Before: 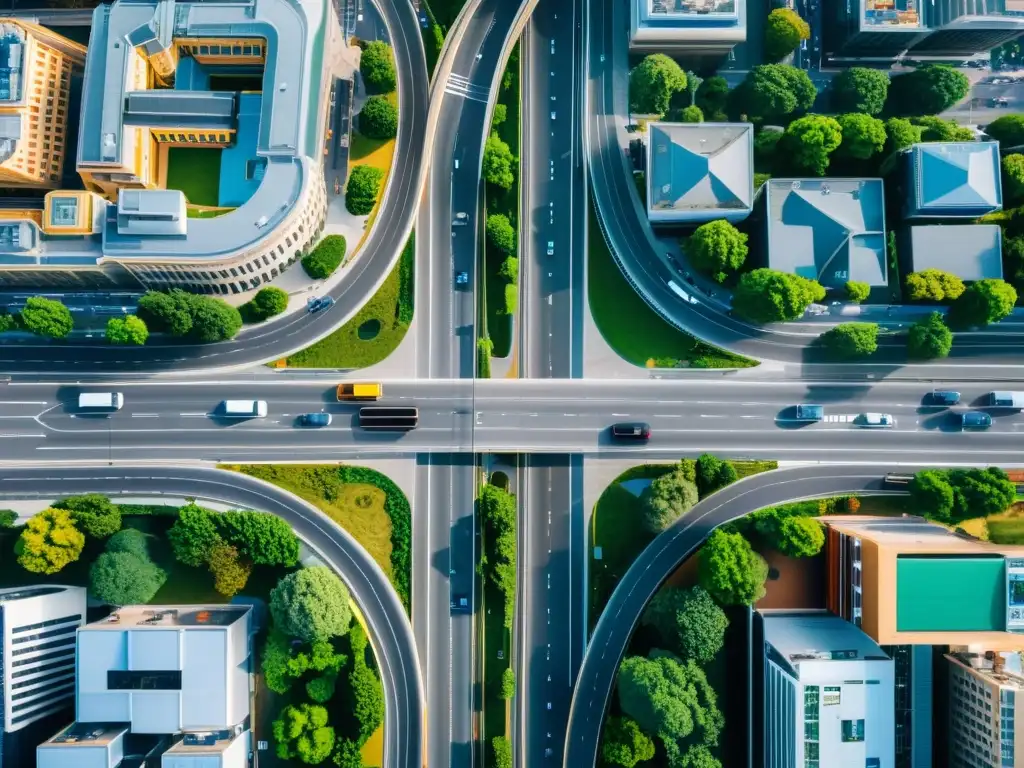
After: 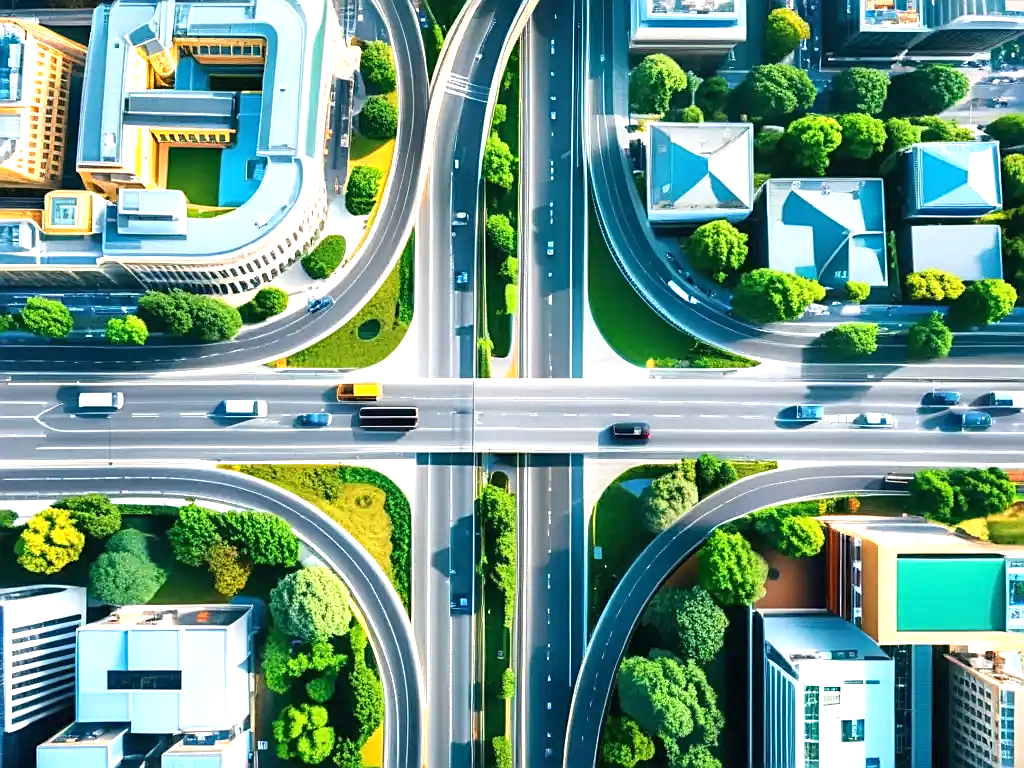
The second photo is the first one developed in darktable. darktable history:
sharpen: on, module defaults
exposure: exposure 0.945 EV, compensate highlight preservation false
